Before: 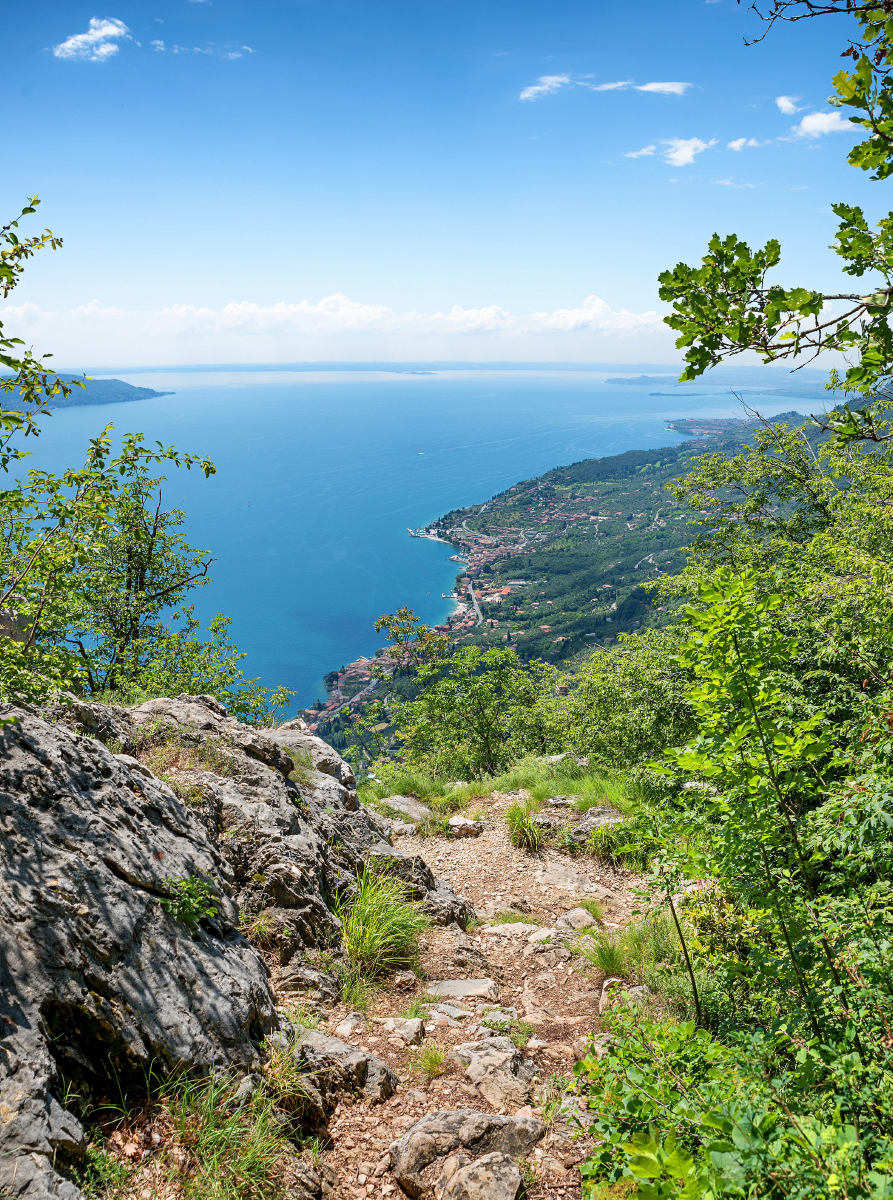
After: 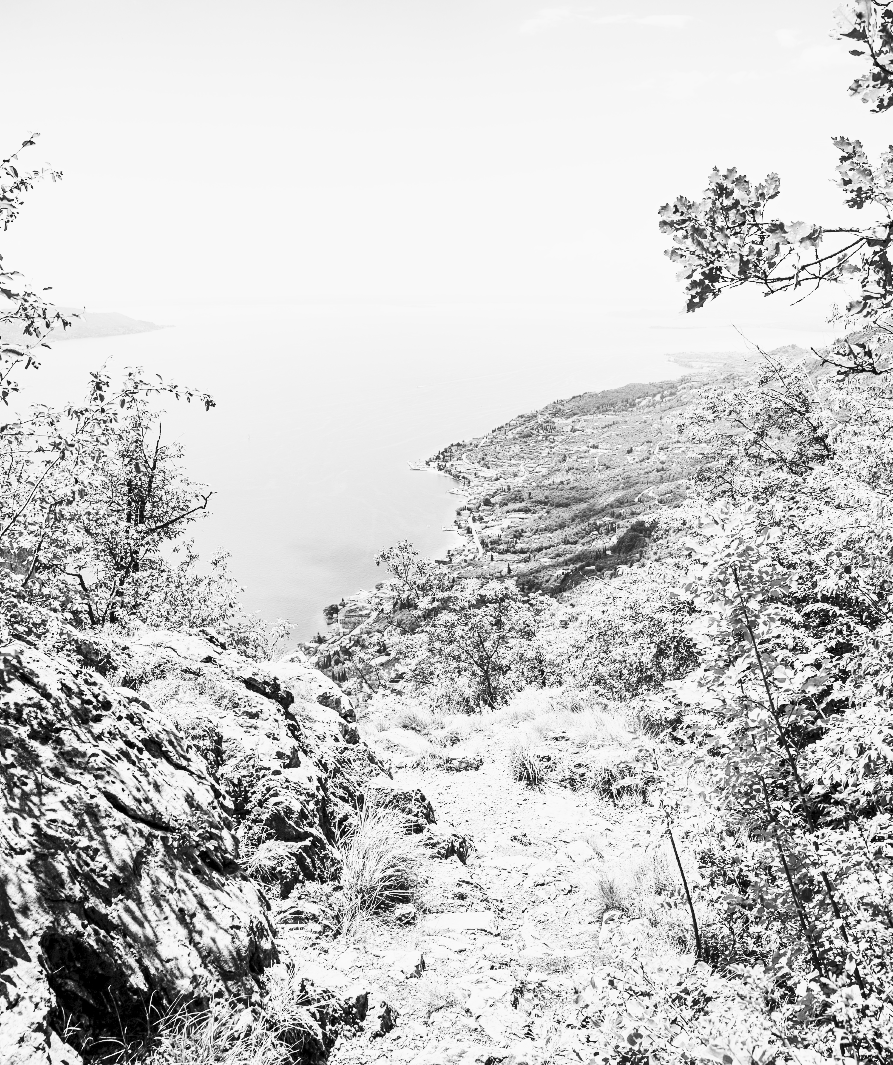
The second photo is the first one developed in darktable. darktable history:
crop and rotate: top 5.609%, bottom 5.609%
local contrast: highlights 100%, shadows 100%, detail 120%, midtone range 0.2
monochrome: a -35.87, b 49.73, size 1.7
contrast brightness saturation: contrast 0.53, brightness 0.47, saturation -1
base curve: curves: ch0 [(0, 0) (0.028, 0.03) (0.121, 0.232) (0.46, 0.748) (0.859, 0.968) (1, 1)], preserve colors none
